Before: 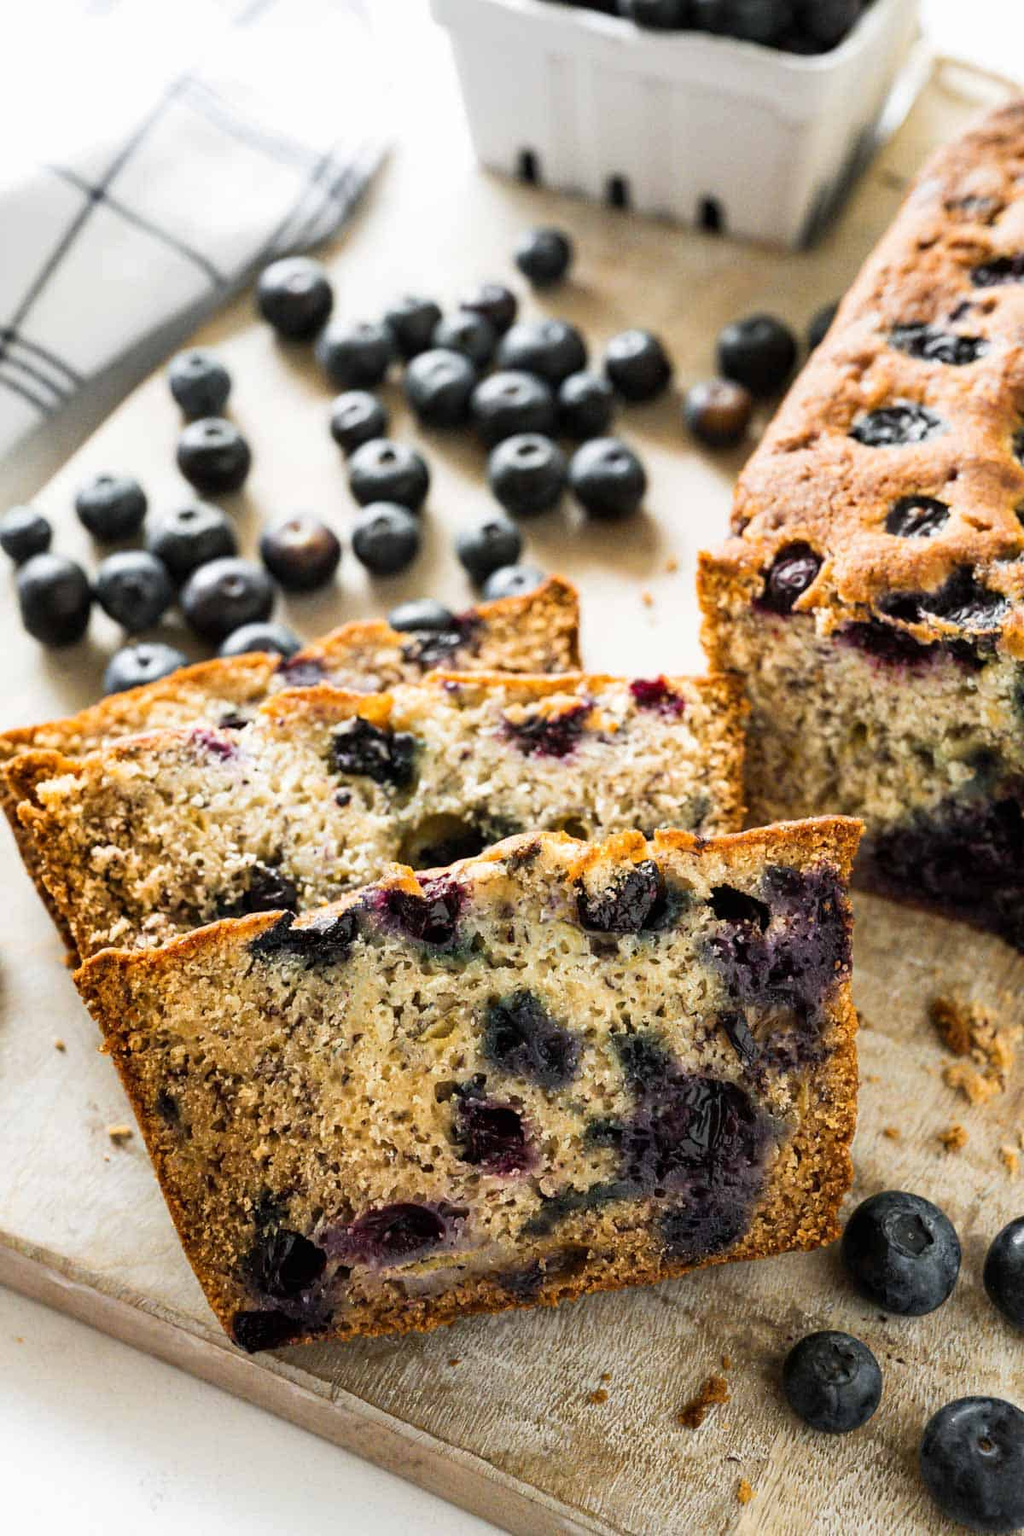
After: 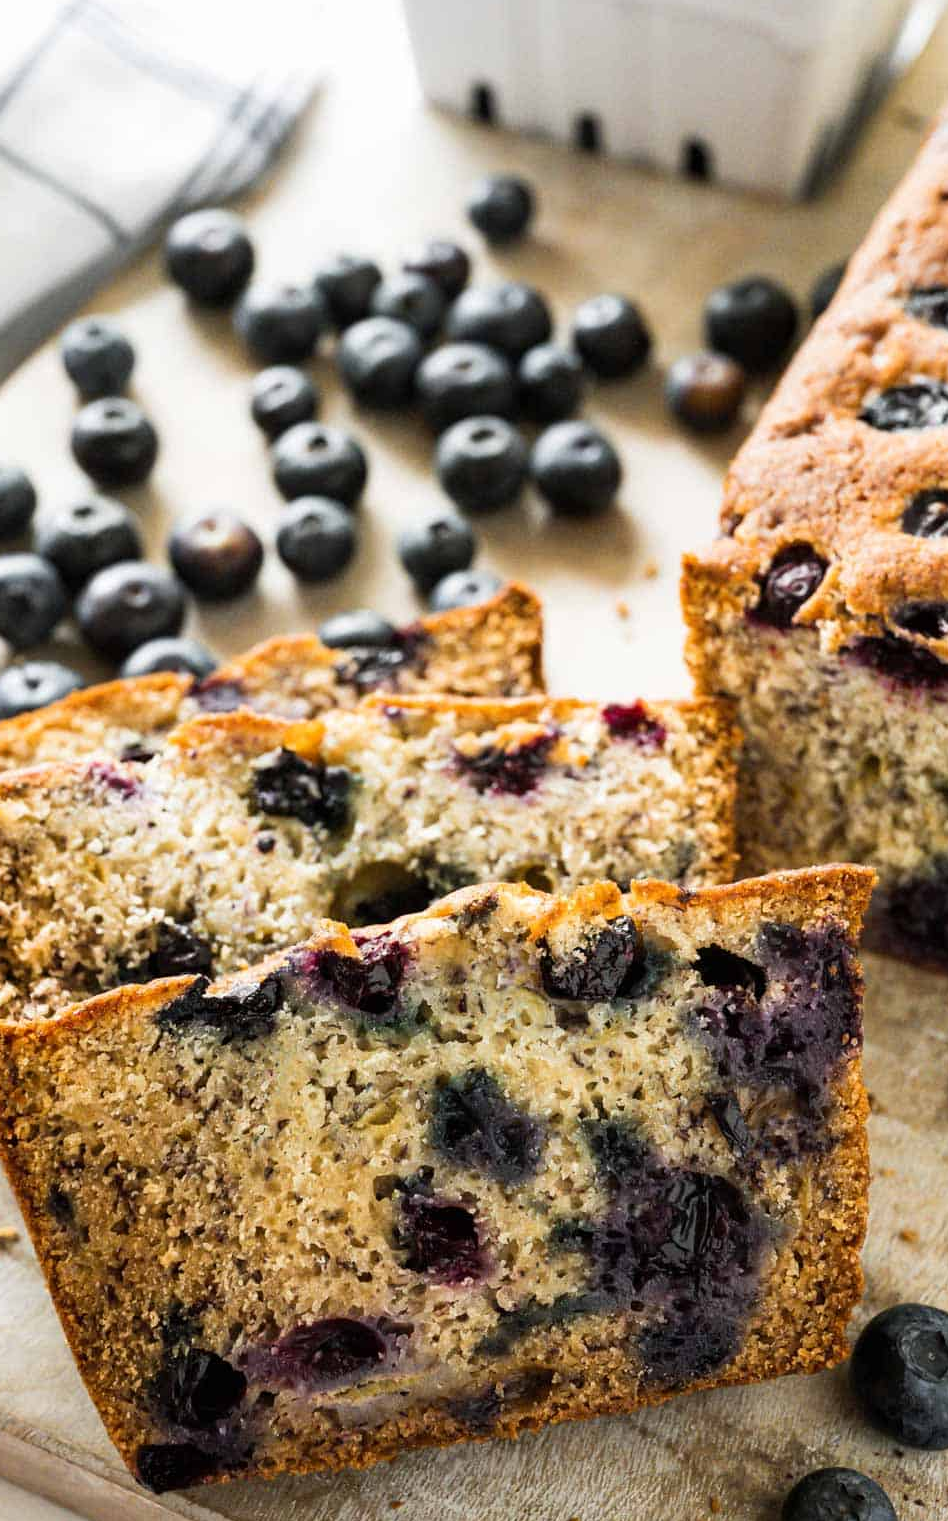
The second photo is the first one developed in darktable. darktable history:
crop: left 11.406%, top 5.122%, right 9.593%, bottom 10.372%
